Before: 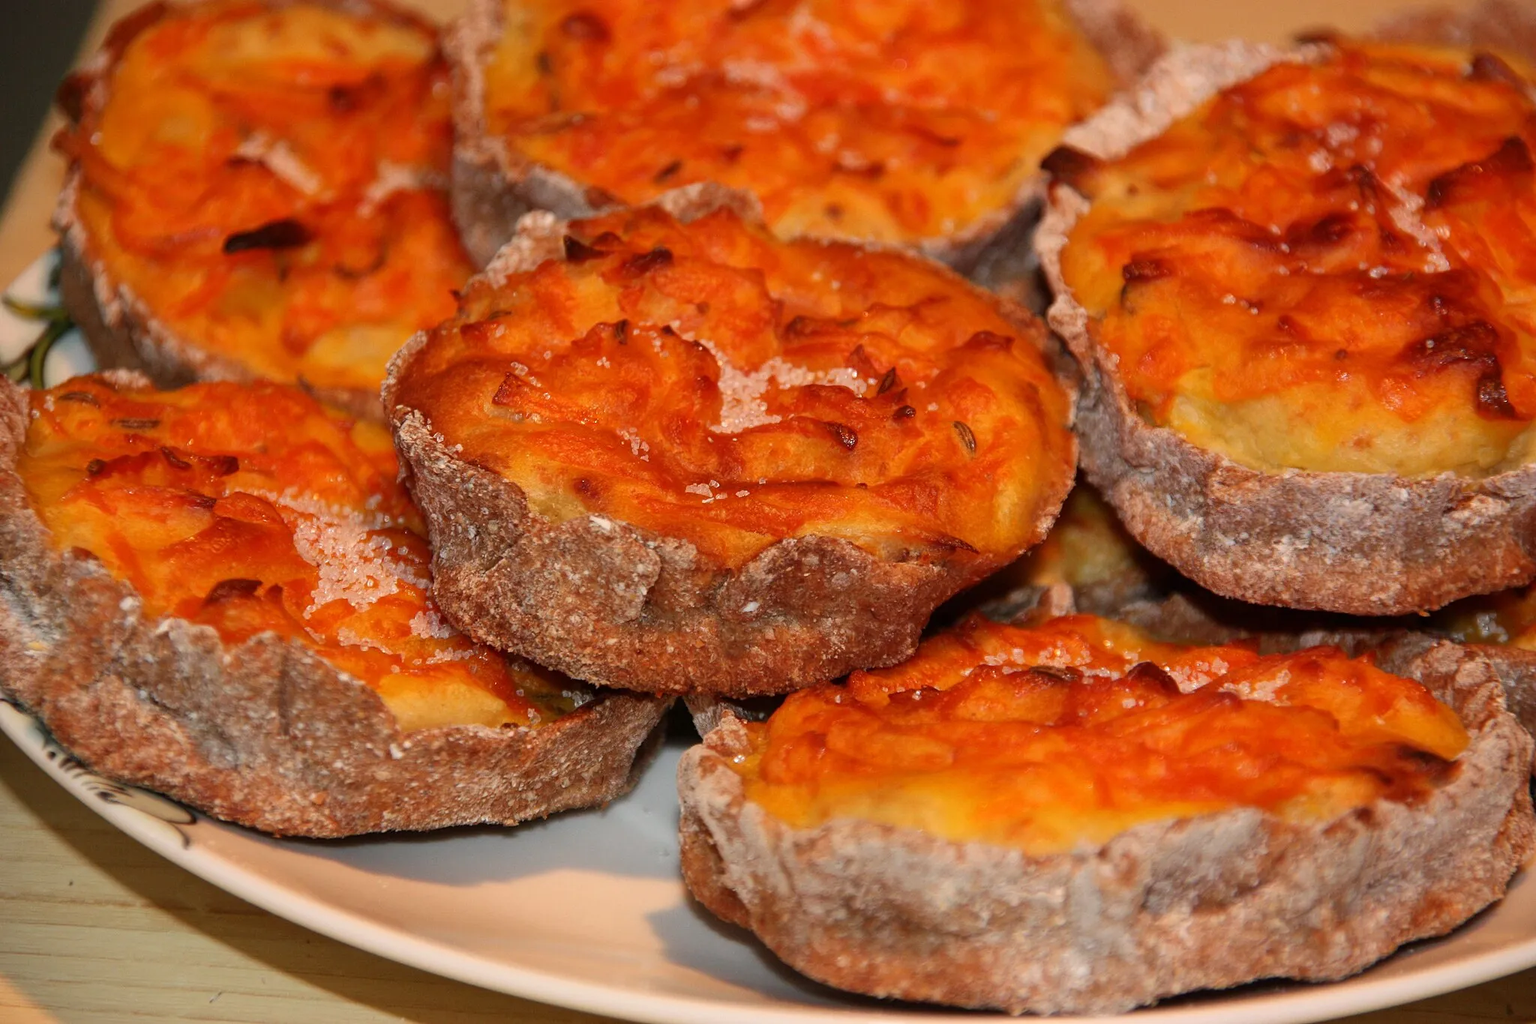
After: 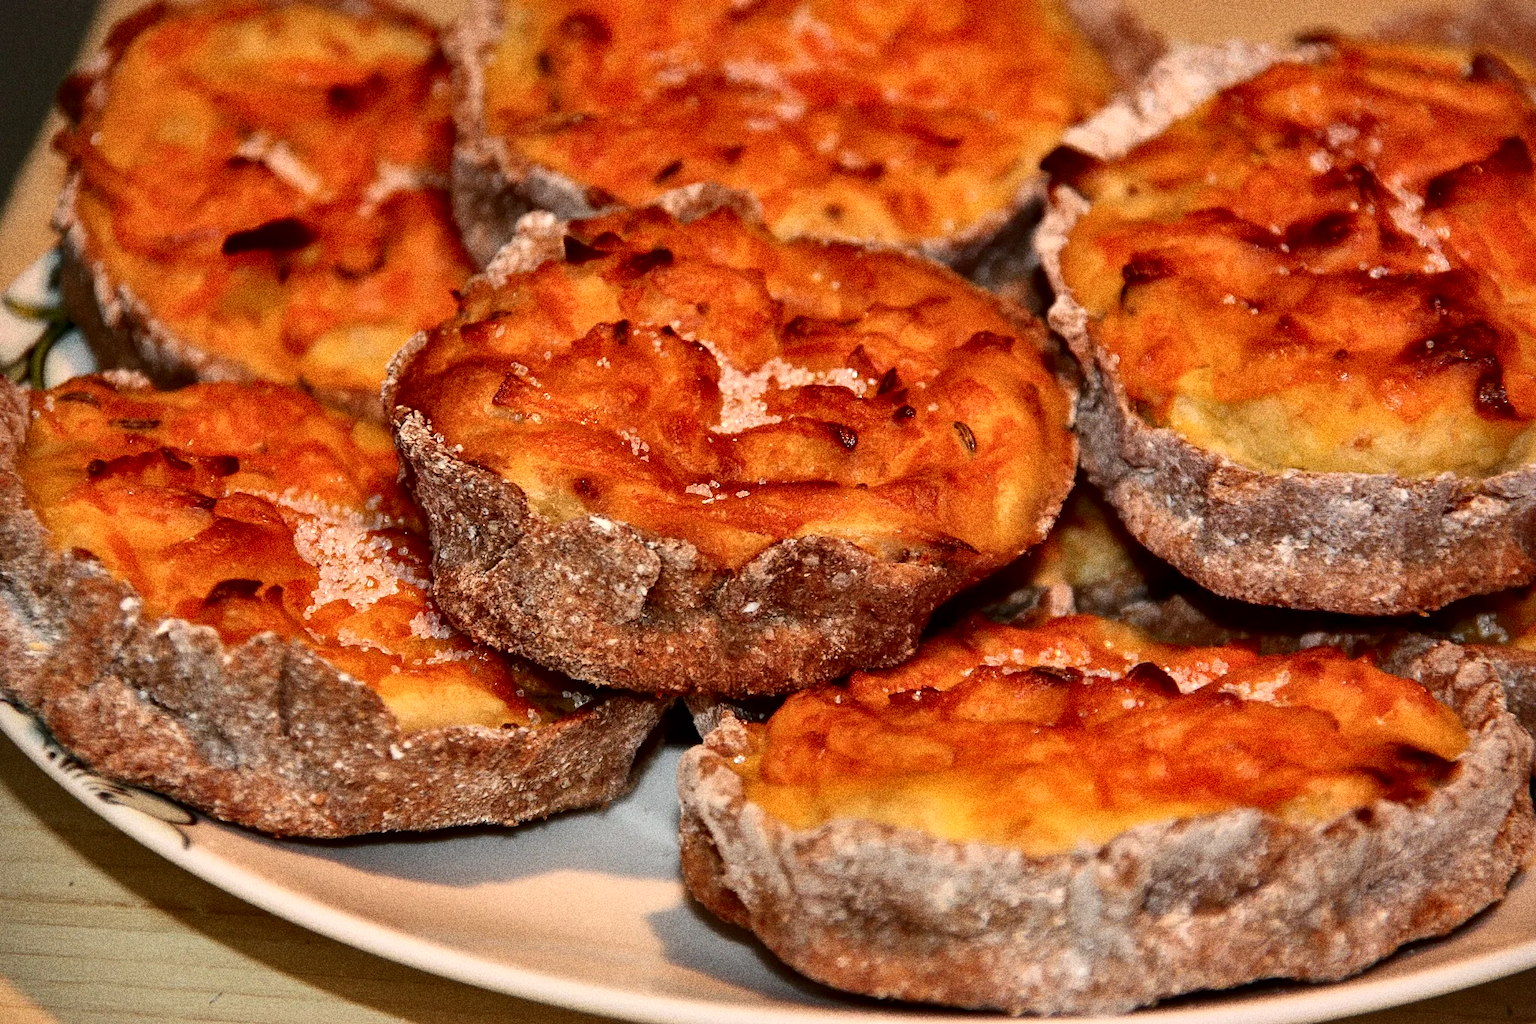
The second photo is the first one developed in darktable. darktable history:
local contrast: mode bilateral grid, contrast 70, coarseness 75, detail 180%, midtone range 0.2
grain: coarseness 10.62 ISO, strength 55.56%
